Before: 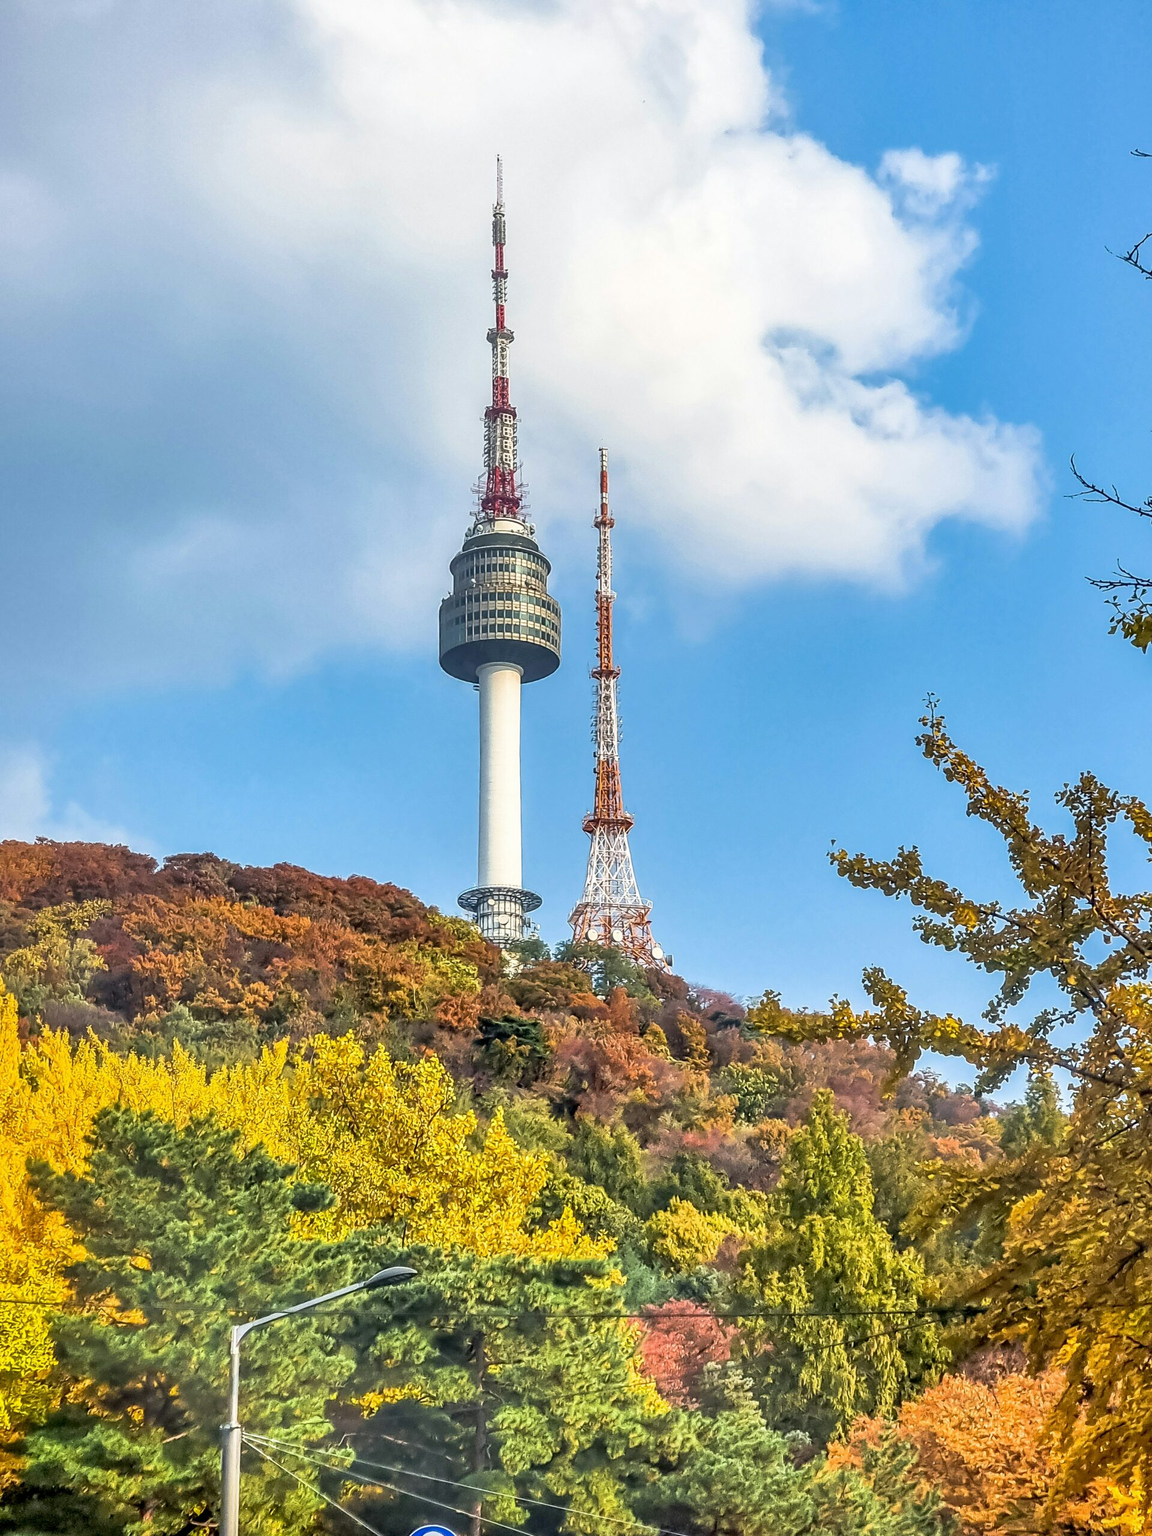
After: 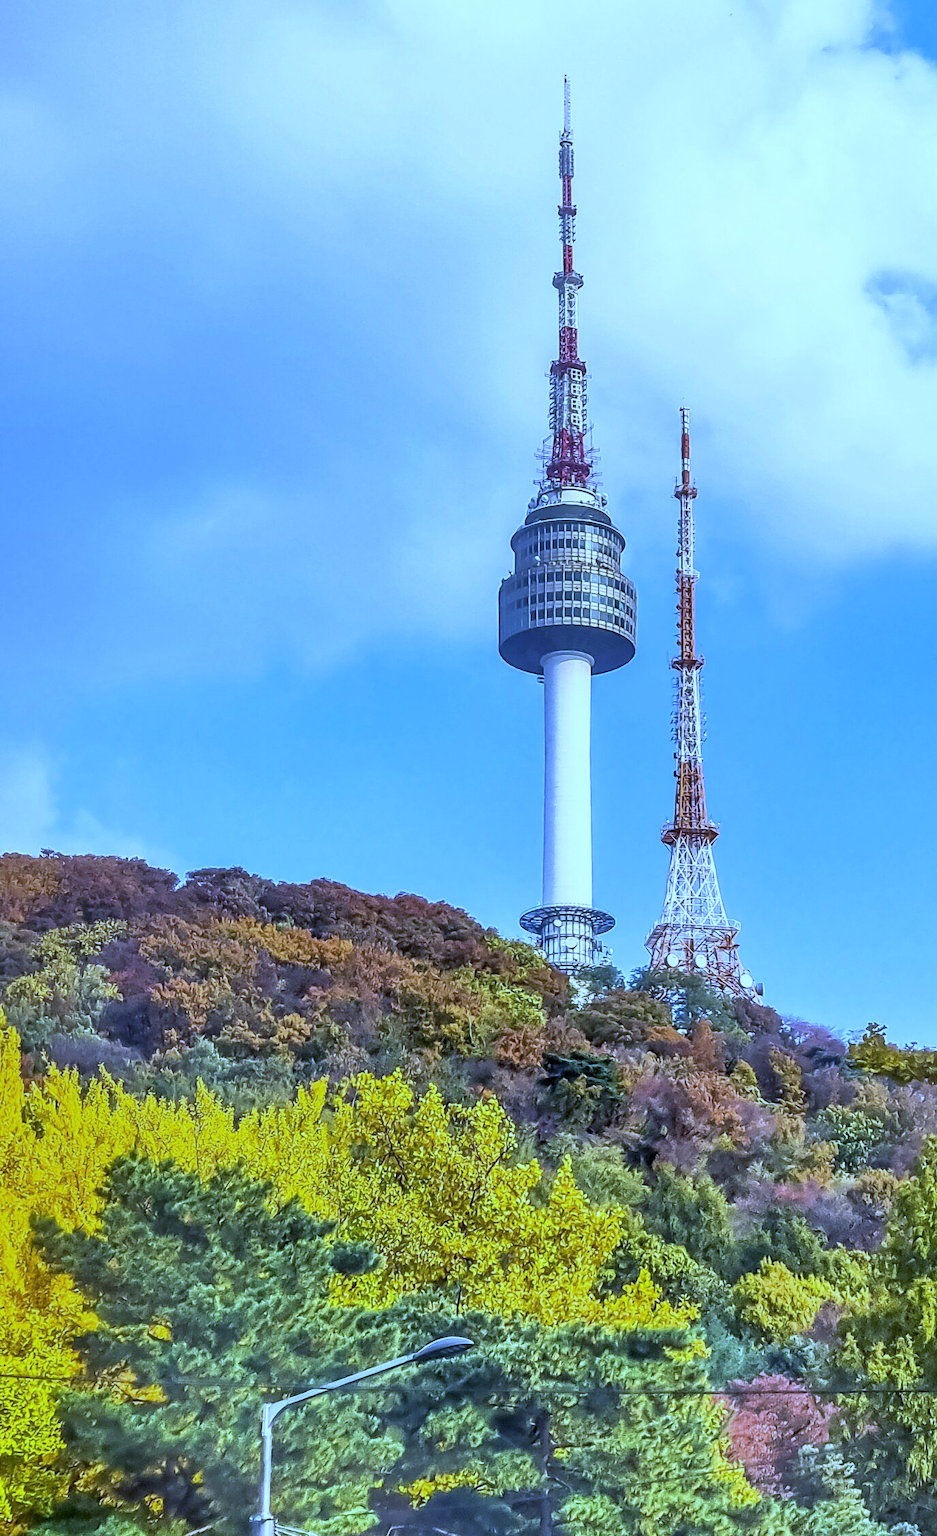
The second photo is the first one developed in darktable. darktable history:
crop: top 5.803%, right 27.864%, bottom 5.804%
white balance: red 0.766, blue 1.537
